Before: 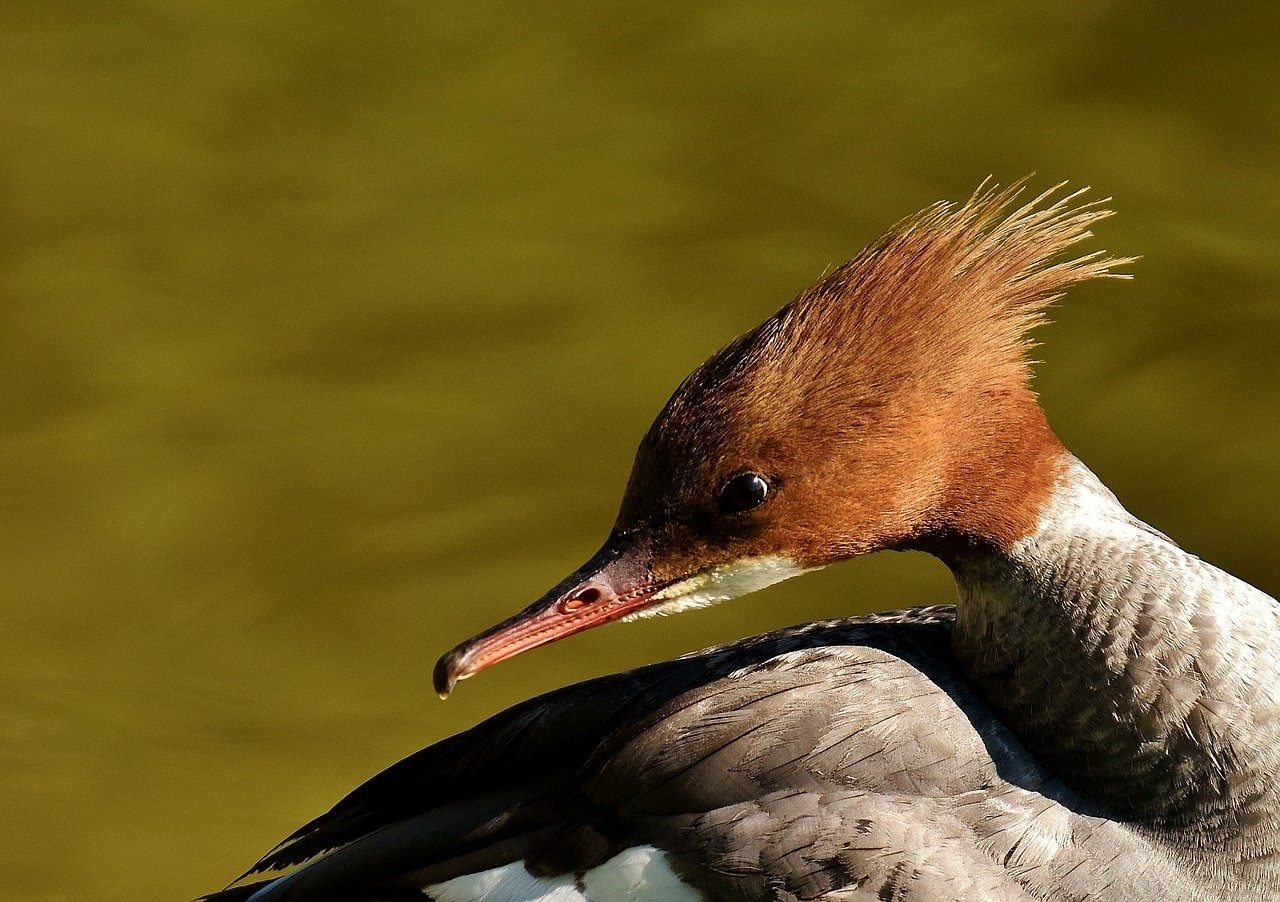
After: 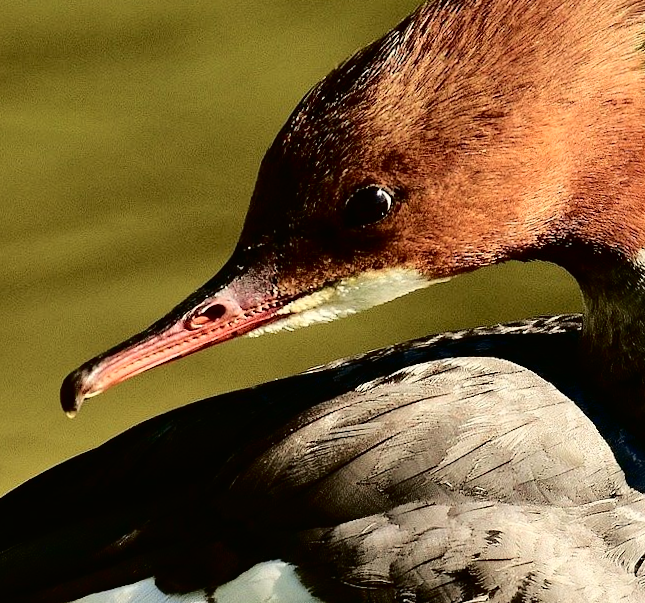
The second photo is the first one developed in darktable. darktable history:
tone curve: curves: ch0 [(0, 0.023) (0.087, 0.065) (0.184, 0.168) (0.45, 0.54) (0.57, 0.683) (0.722, 0.825) (0.877, 0.948) (1, 1)]; ch1 [(0, 0) (0.388, 0.369) (0.447, 0.447) (0.505, 0.5) (0.534, 0.528) (0.573, 0.583) (0.663, 0.68) (1, 1)]; ch2 [(0, 0) (0.314, 0.223) (0.427, 0.405) (0.492, 0.505) (0.531, 0.55) (0.589, 0.599) (1, 1)], color space Lab, independent channels, preserve colors none
fill light: exposure -2 EV, width 8.6
rotate and perspective: rotation -1°, crop left 0.011, crop right 0.989, crop top 0.025, crop bottom 0.975
shadows and highlights: highlights color adjustment 0%, low approximation 0.01, soften with gaussian
crop and rotate: left 29.237%, top 31.152%, right 19.807%
